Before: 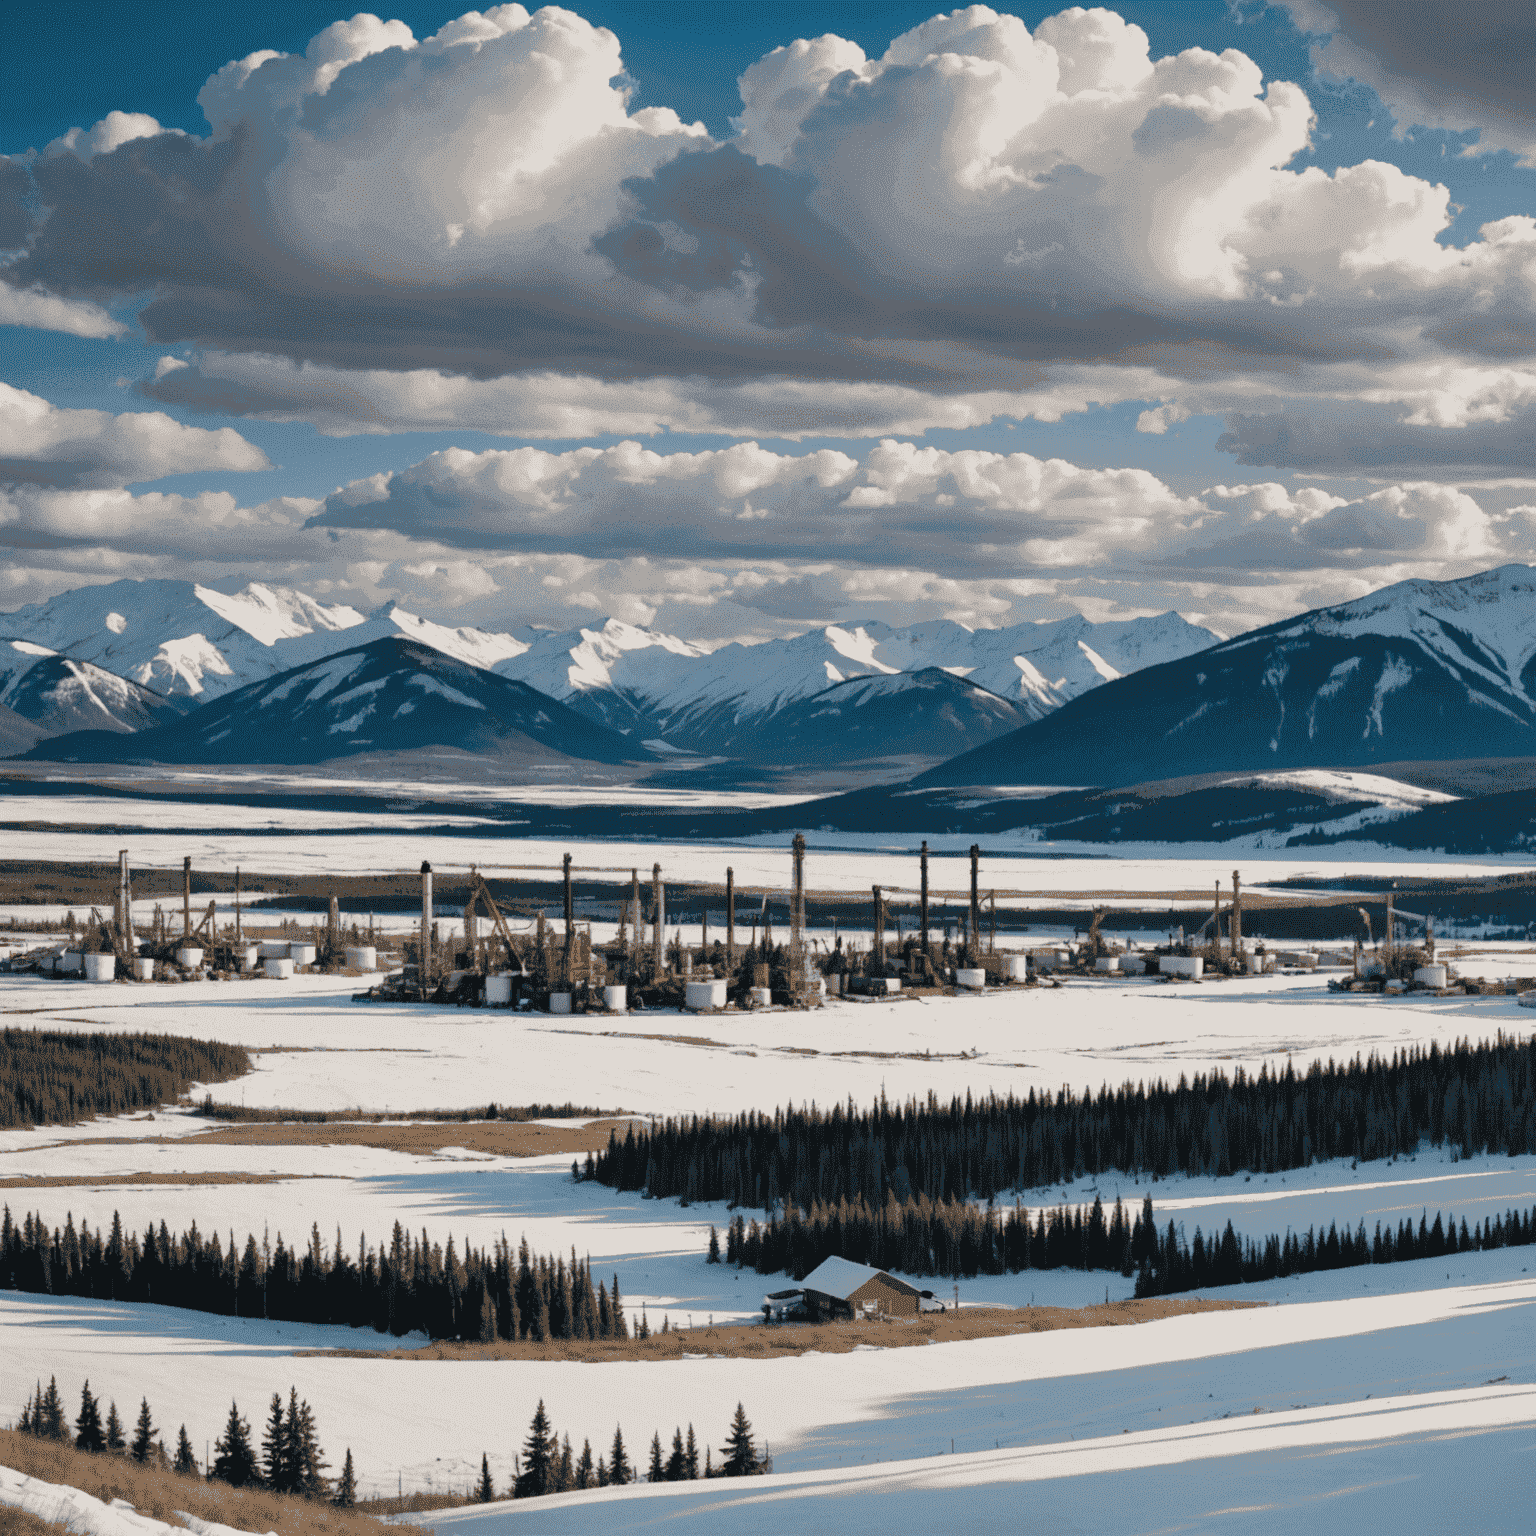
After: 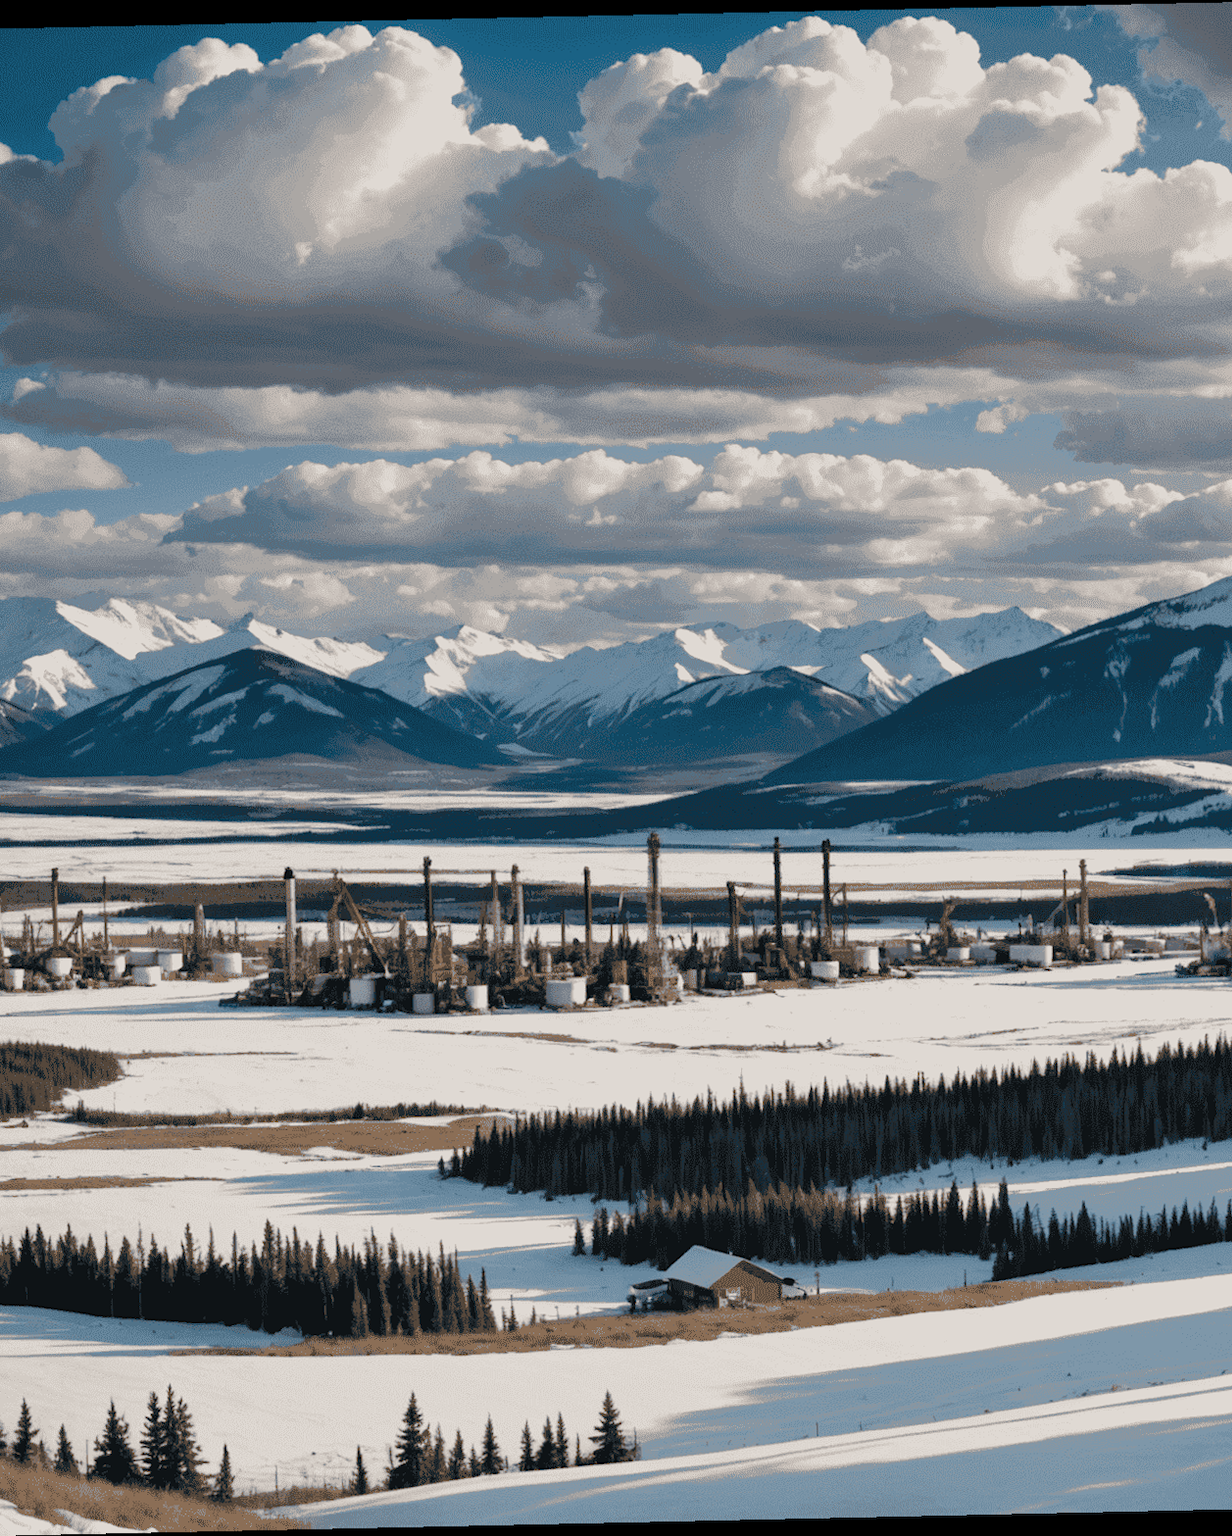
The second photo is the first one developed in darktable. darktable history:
crop and rotate: left 9.597%, right 10.195%
rotate and perspective: rotation -1.24°, automatic cropping off
